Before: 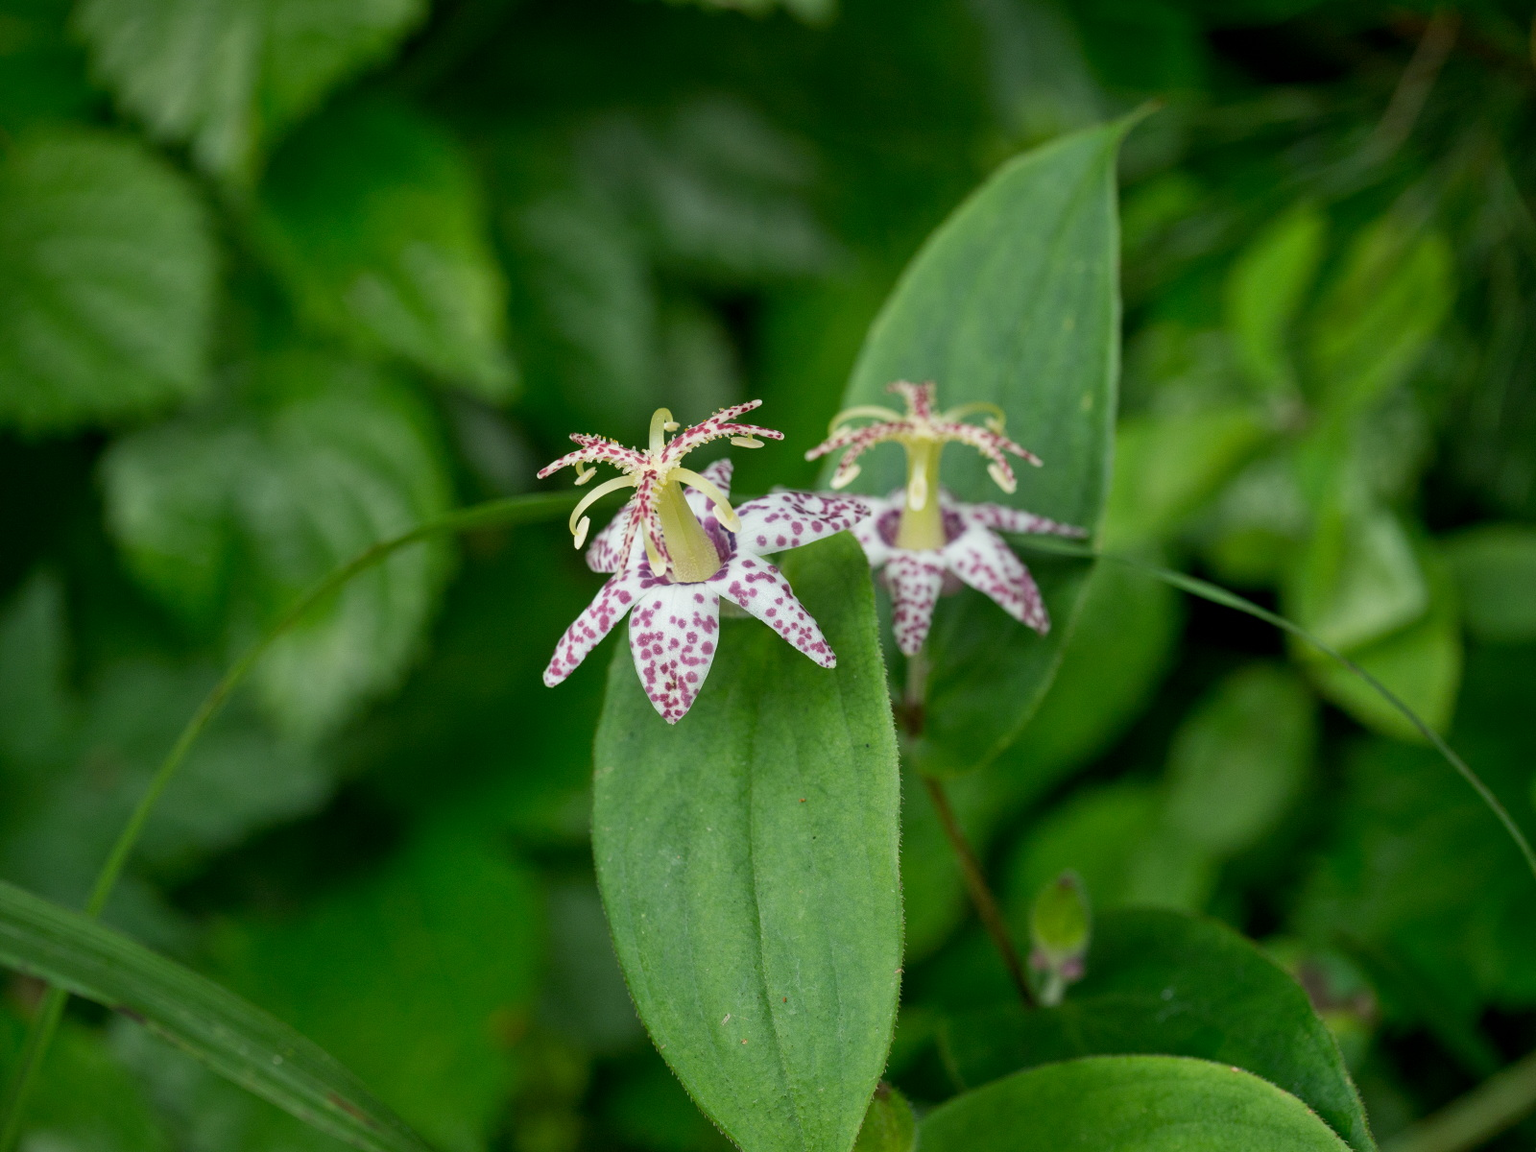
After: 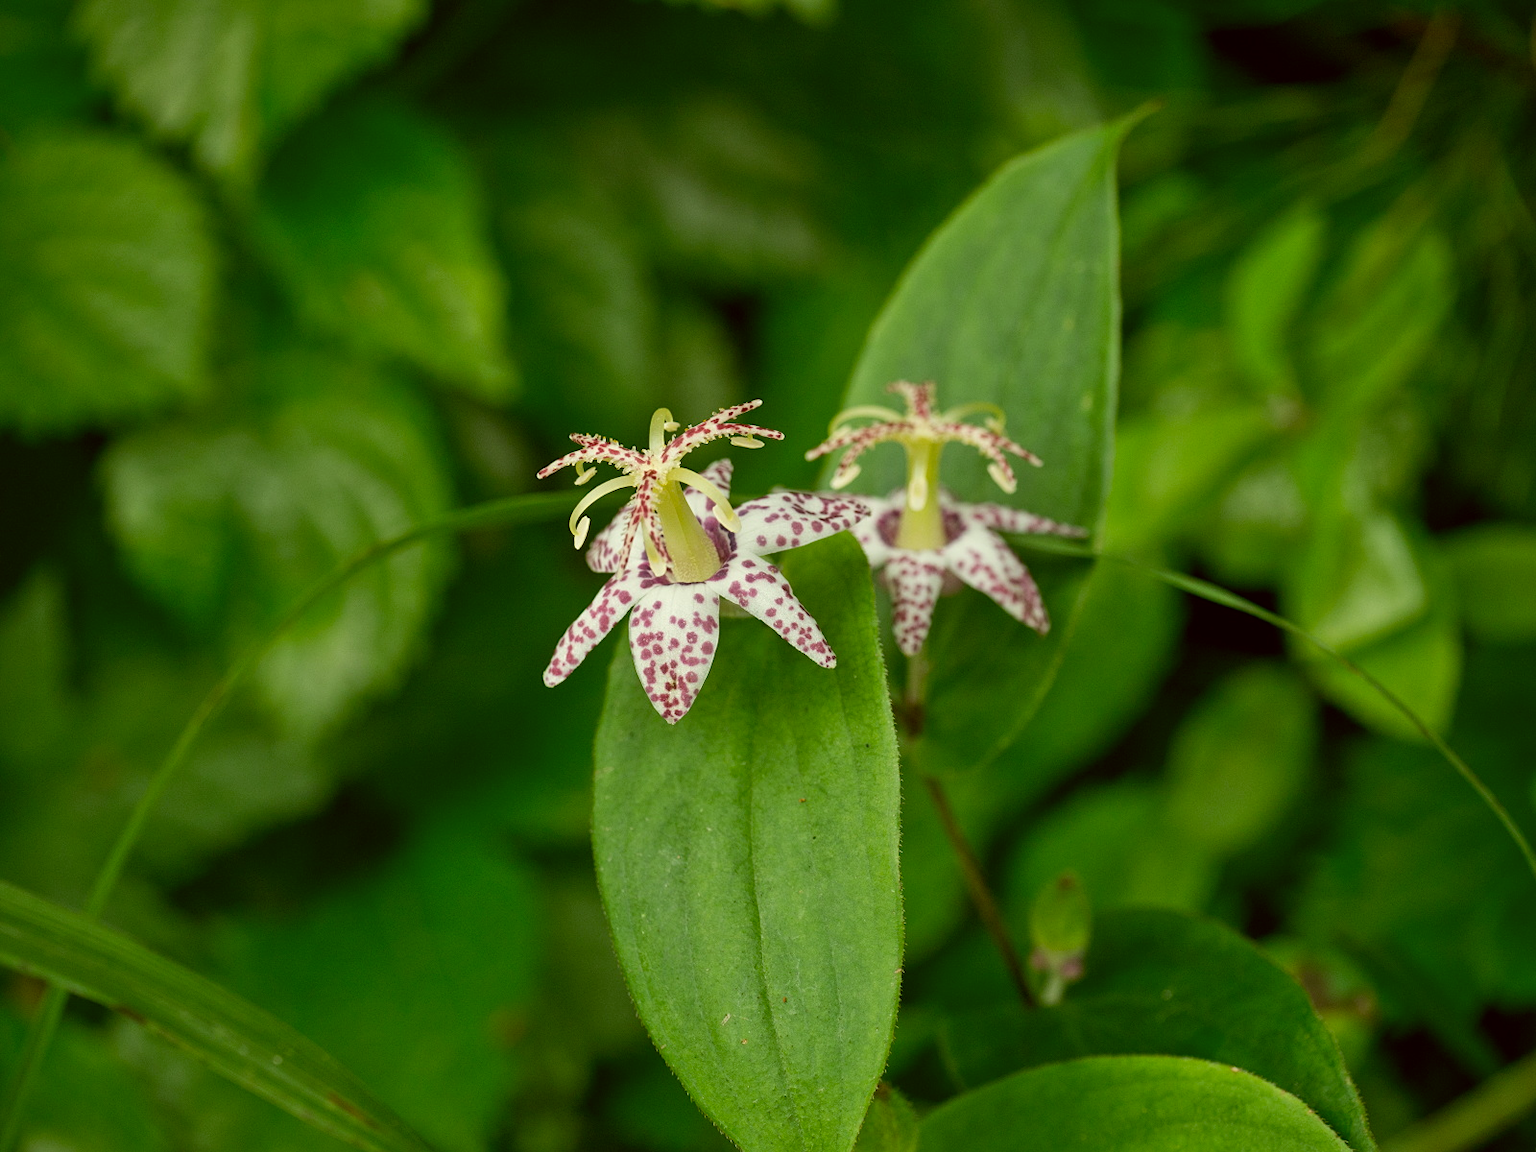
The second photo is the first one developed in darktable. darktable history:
color correction: highlights a* -1.54, highlights b* 10.32, shadows a* 0.447, shadows b* 18.66
sharpen: amount 0.203
